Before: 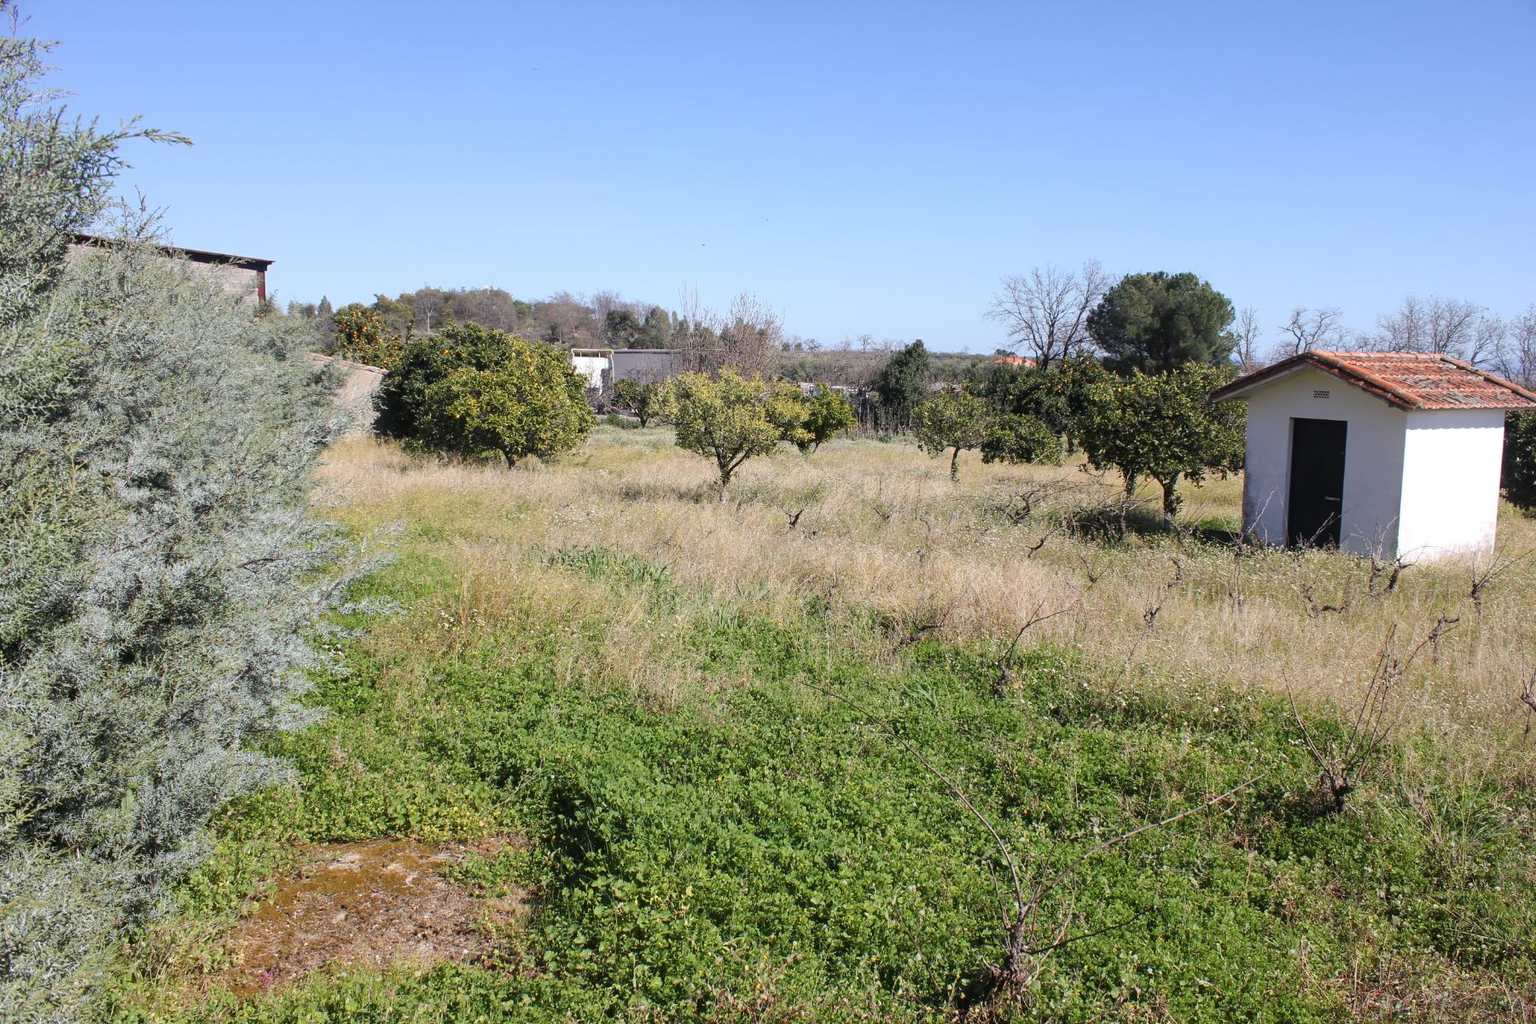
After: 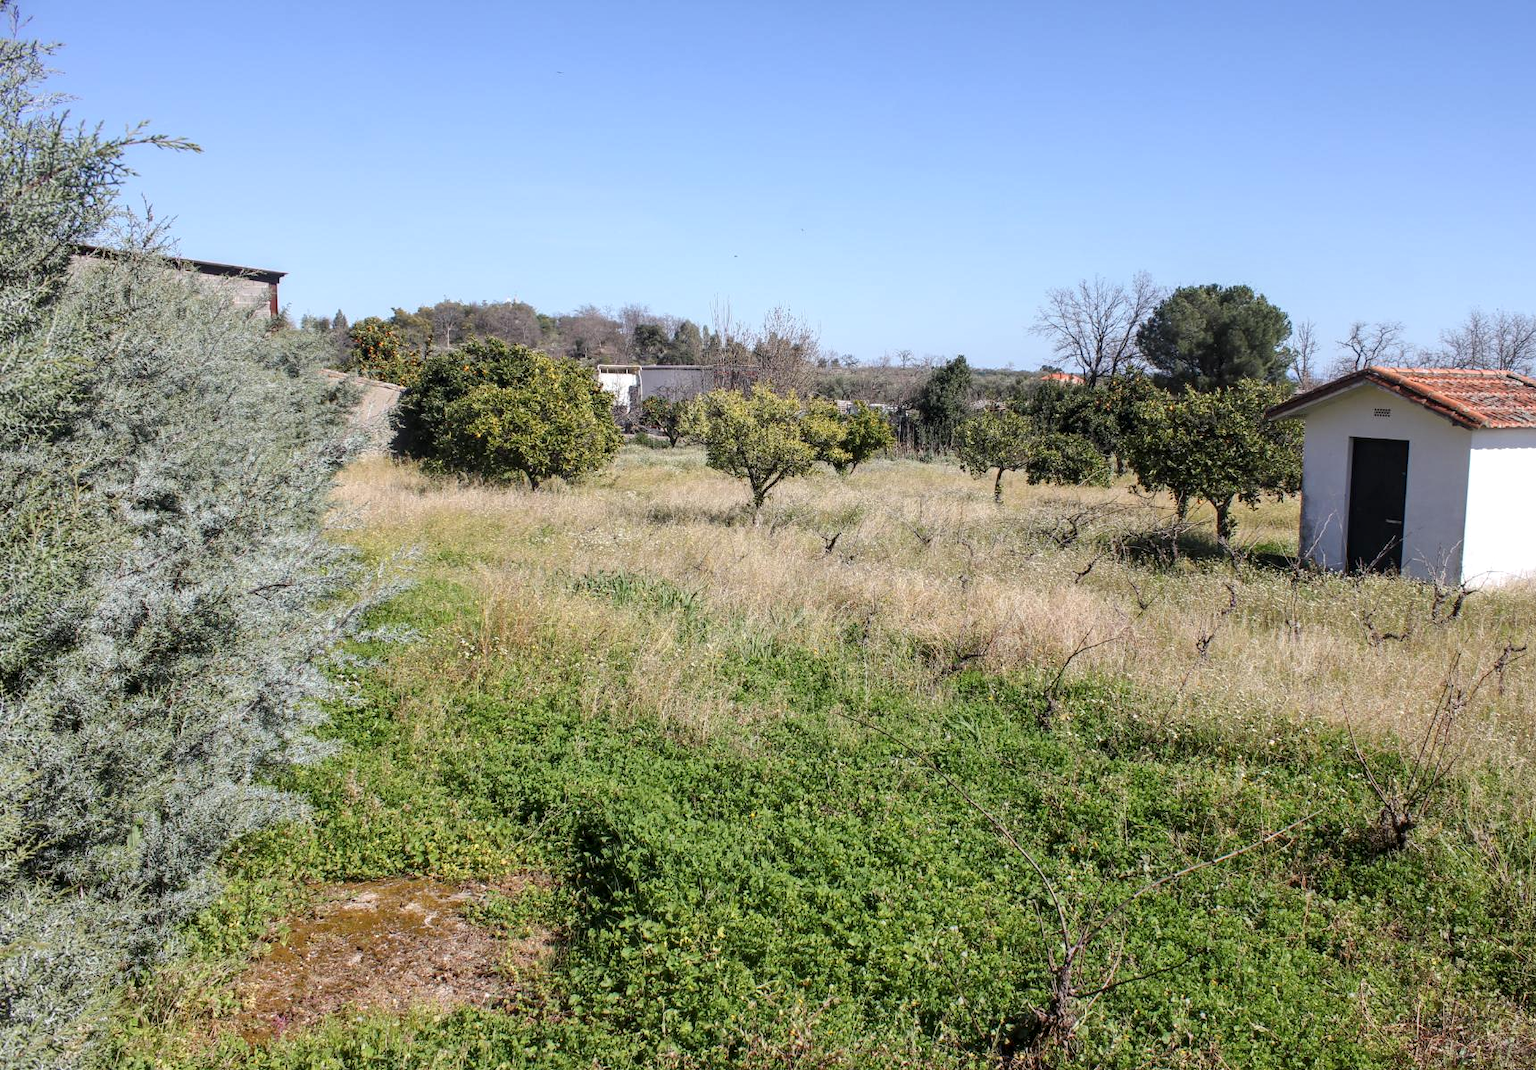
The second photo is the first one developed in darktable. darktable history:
crop: right 4.334%, bottom 0.042%
local contrast: on, module defaults
